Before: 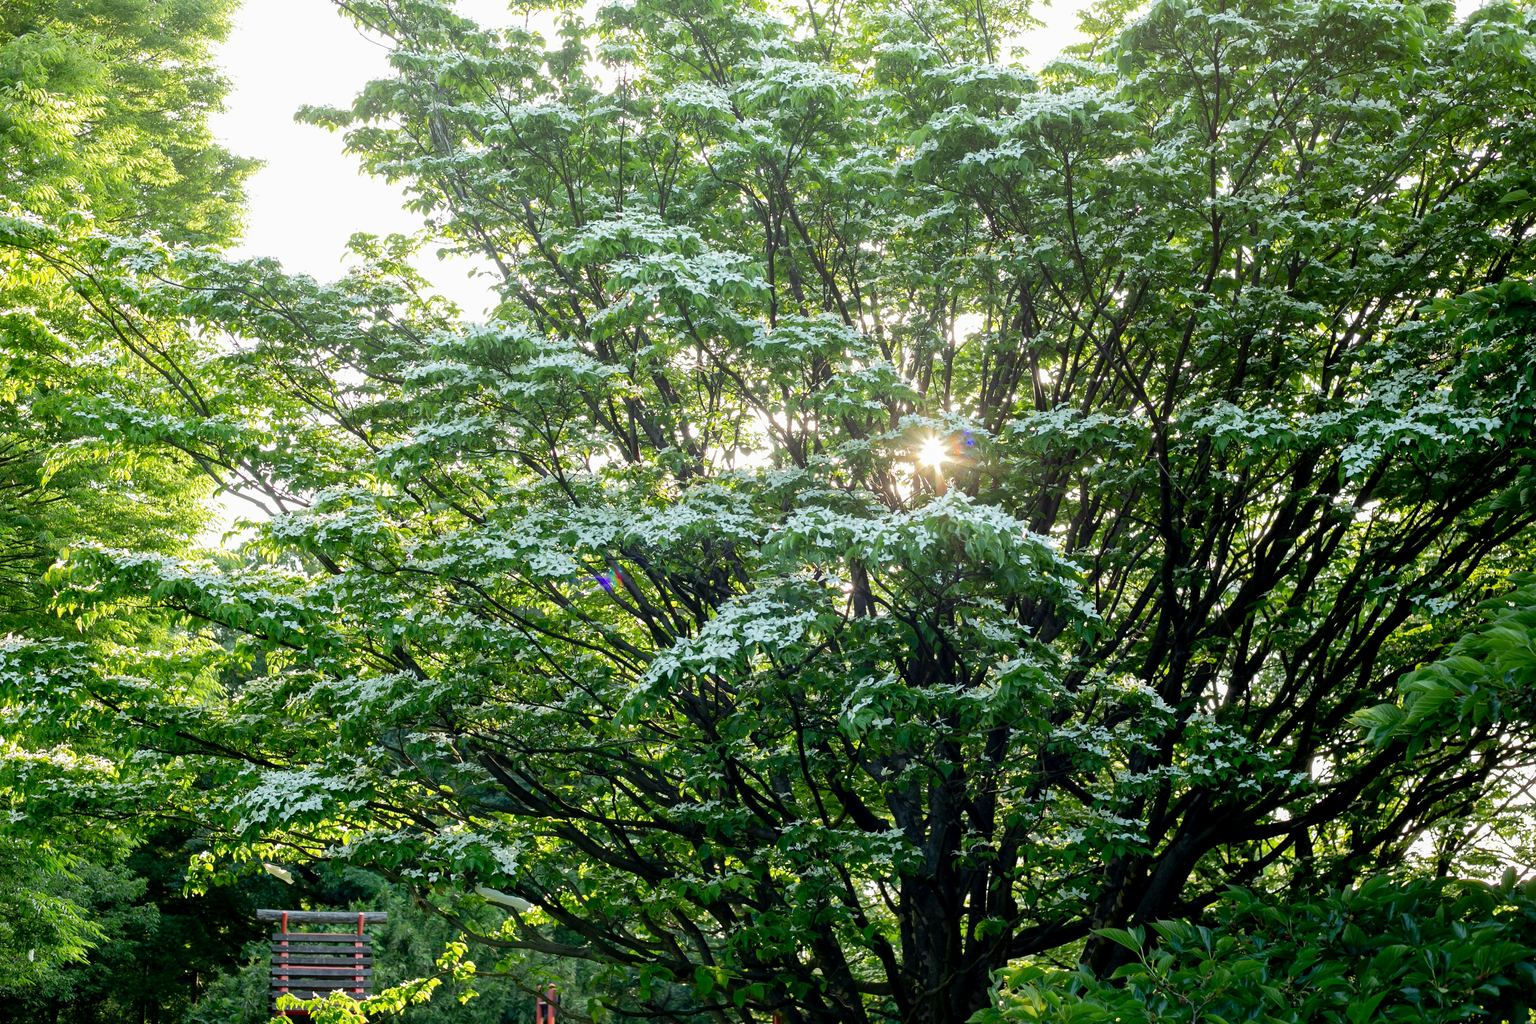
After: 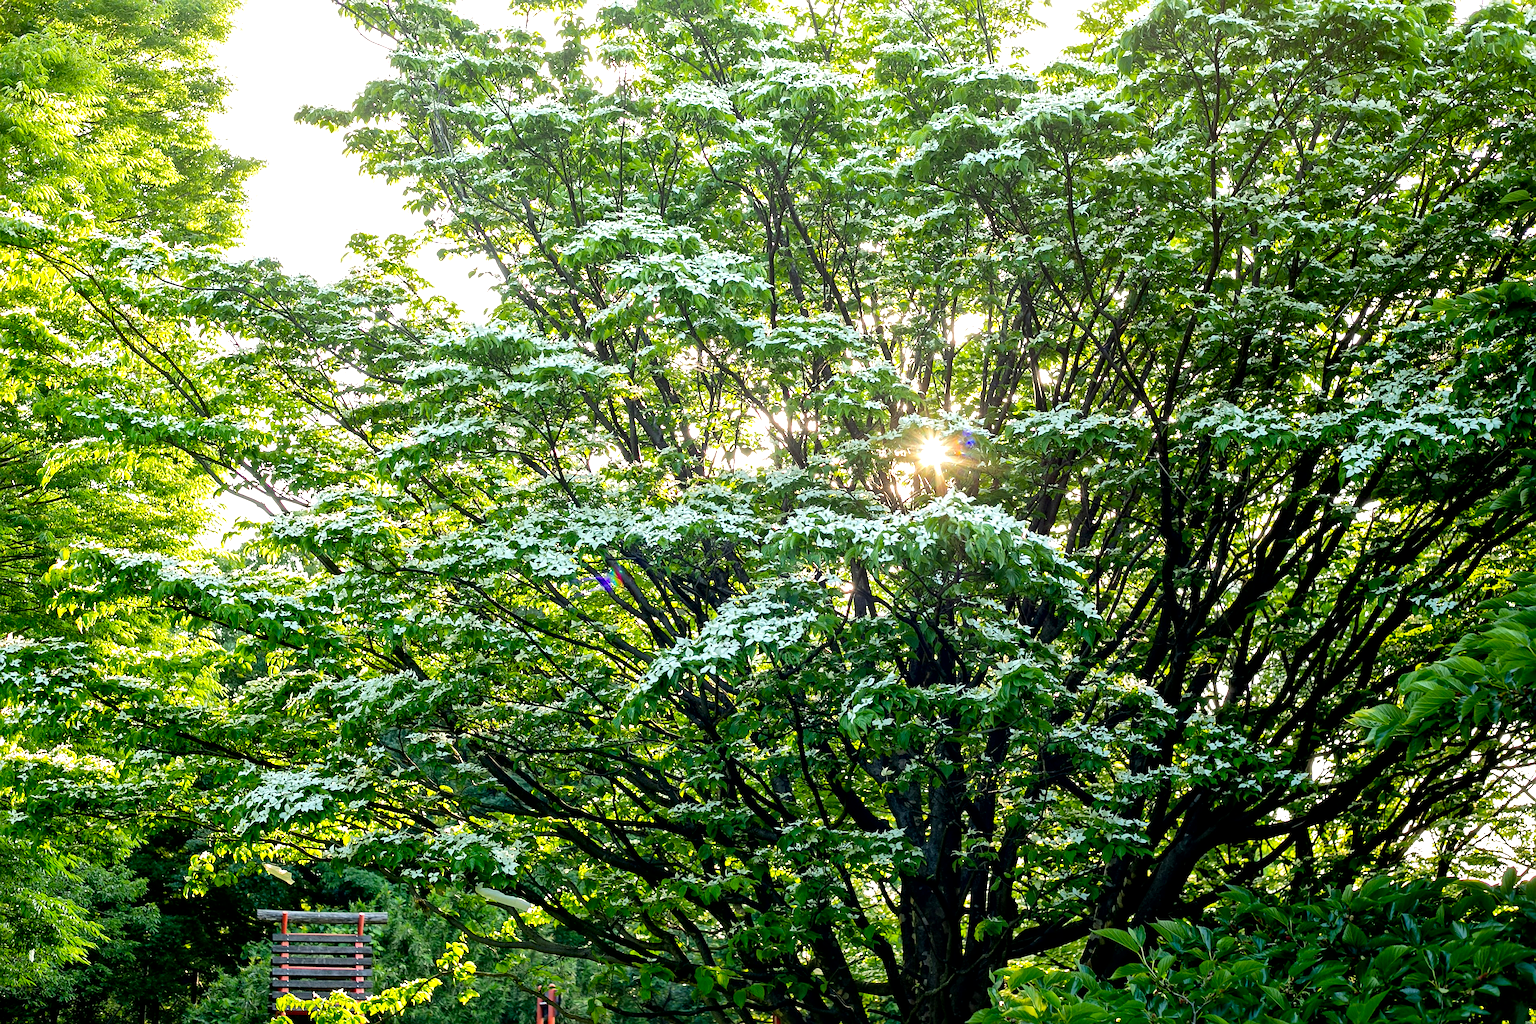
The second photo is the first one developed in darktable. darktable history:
exposure: exposure 0.299 EV, compensate highlight preservation false
sharpen: on, module defaults
color balance rgb: highlights gain › chroma 1.03%, highlights gain › hue 60.04°, perceptual saturation grading › global saturation 25.379%, global vibrance 12.494%
local contrast: mode bilateral grid, contrast 25, coarseness 60, detail 151%, midtone range 0.2
